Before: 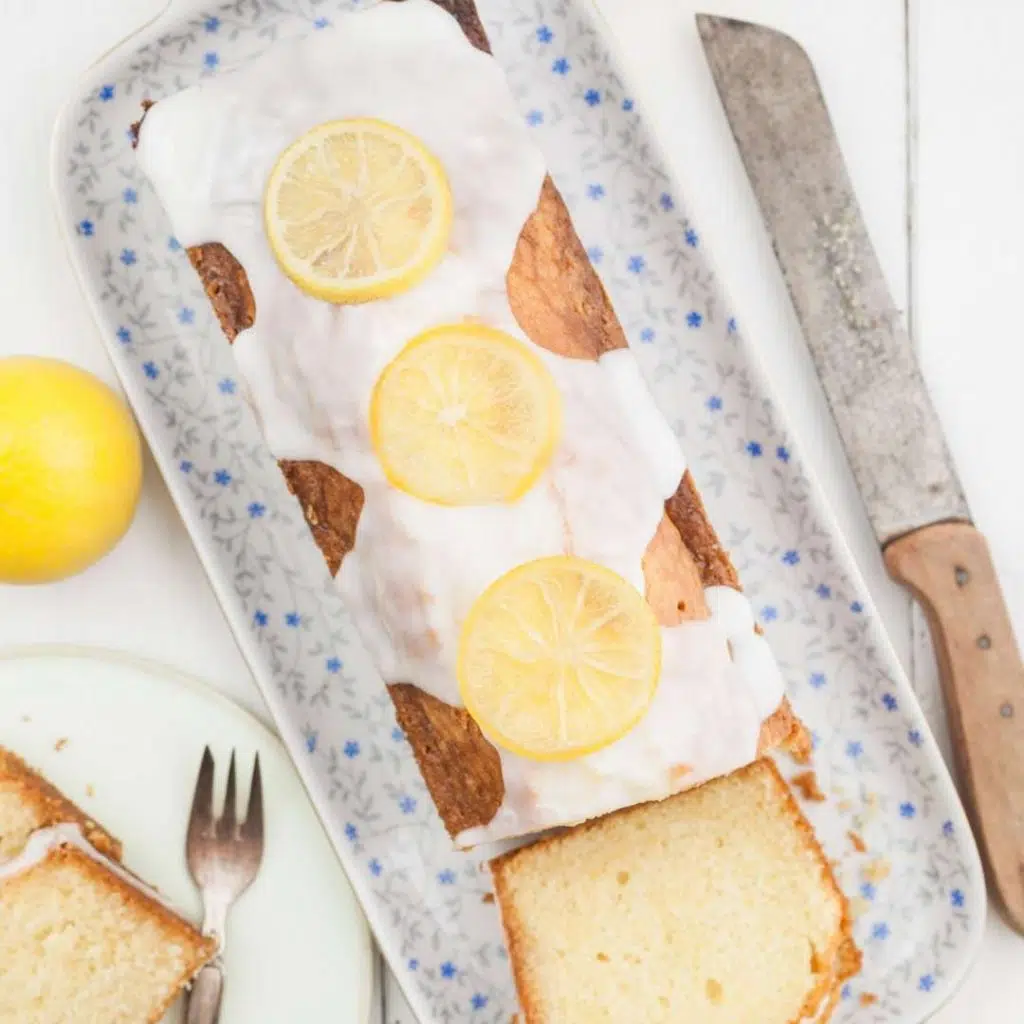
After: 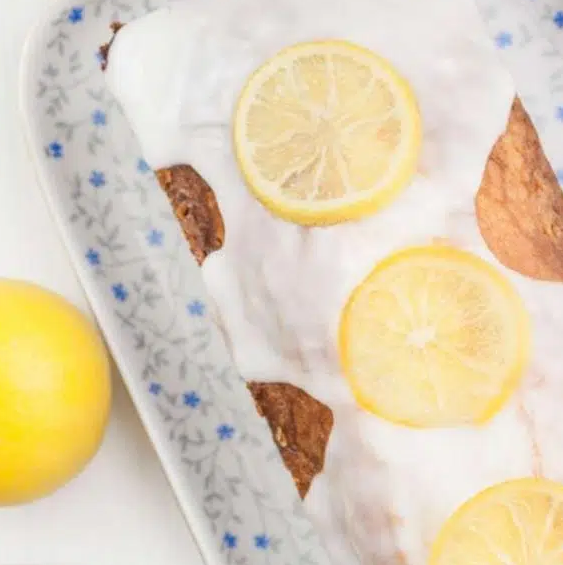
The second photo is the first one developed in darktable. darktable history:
crop and rotate: left 3.047%, top 7.697%, right 41.925%, bottom 37.118%
